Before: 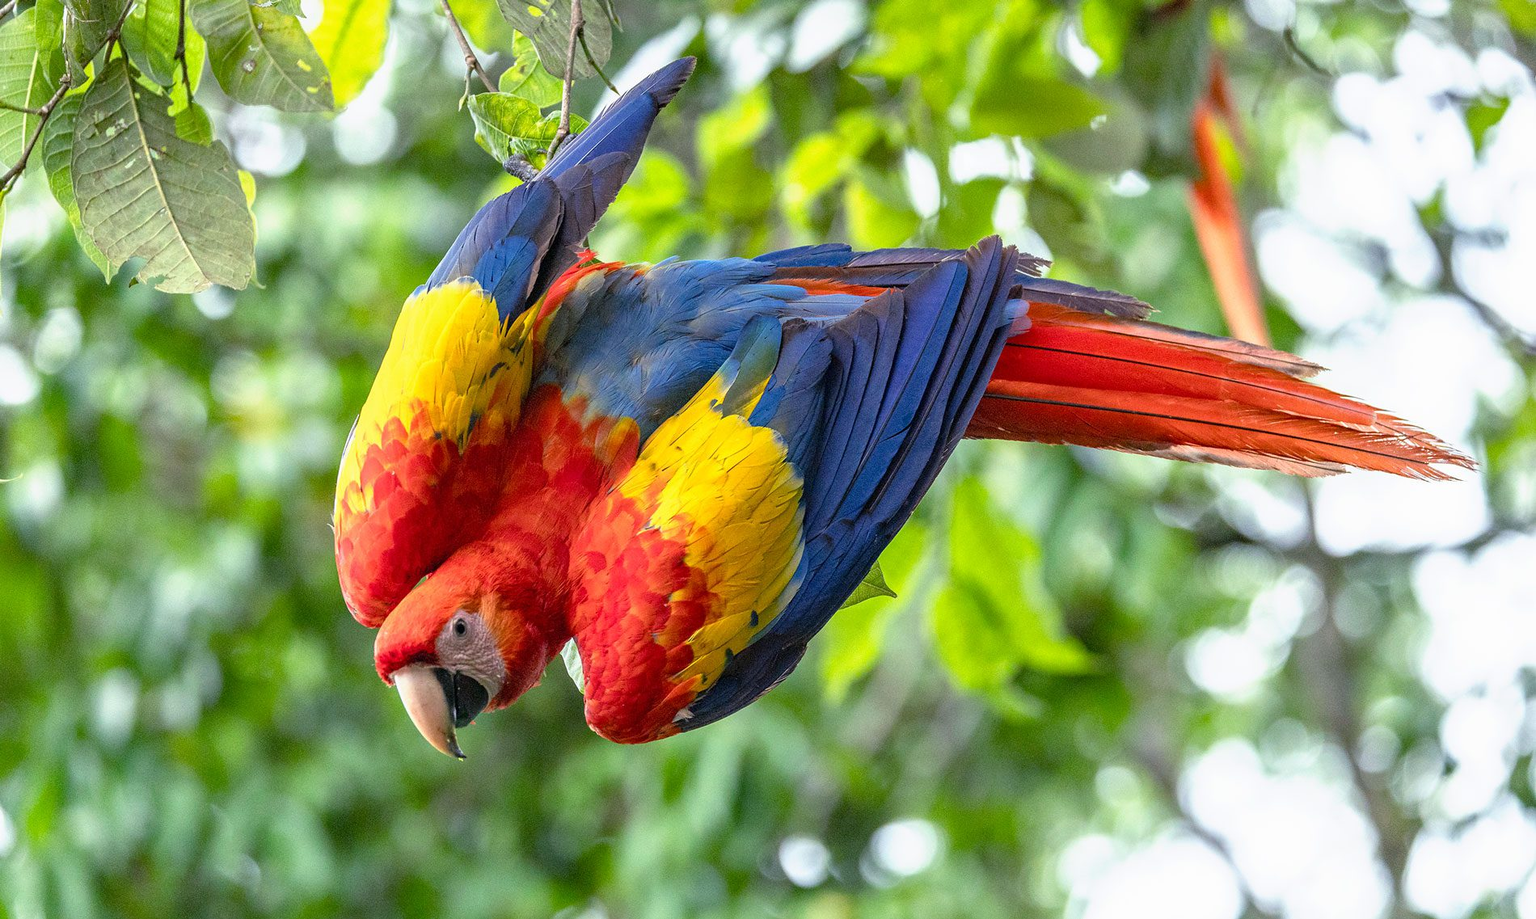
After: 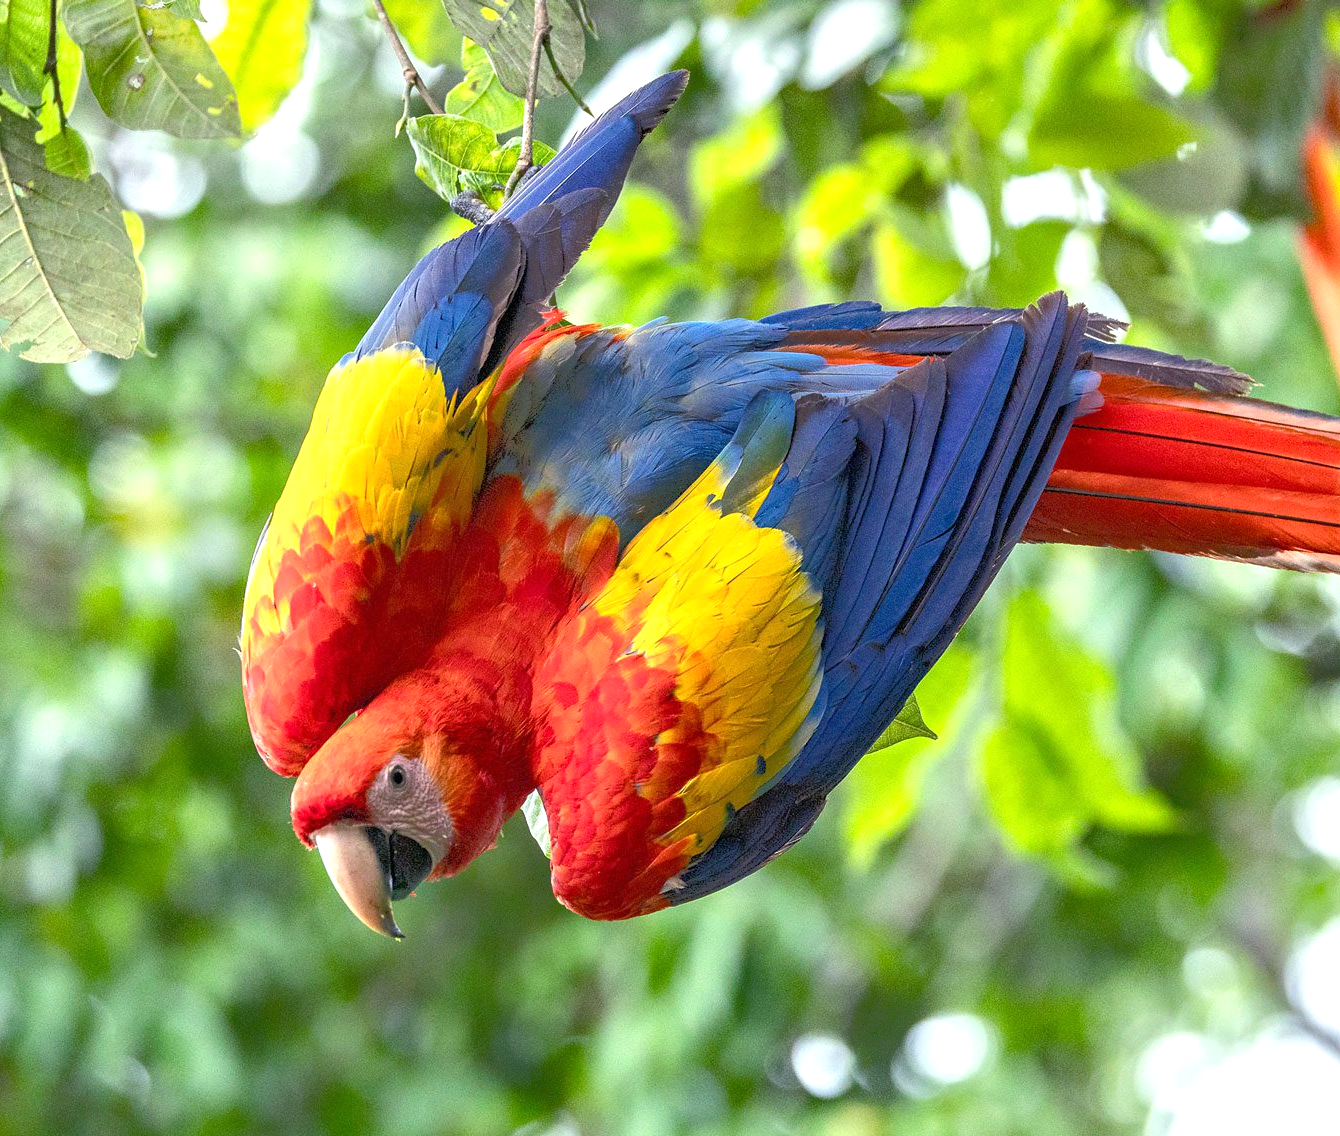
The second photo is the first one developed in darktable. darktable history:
exposure: exposure 0.203 EV, compensate highlight preservation false
crop and rotate: left 9.083%, right 20.379%
tone equalizer: -8 EV -0.508 EV, -7 EV -0.345 EV, -6 EV -0.047 EV, -5 EV 0.436 EV, -4 EV 0.991 EV, -3 EV 0.78 EV, -2 EV -0.012 EV, -1 EV 0.133 EV, +0 EV -0.012 EV
